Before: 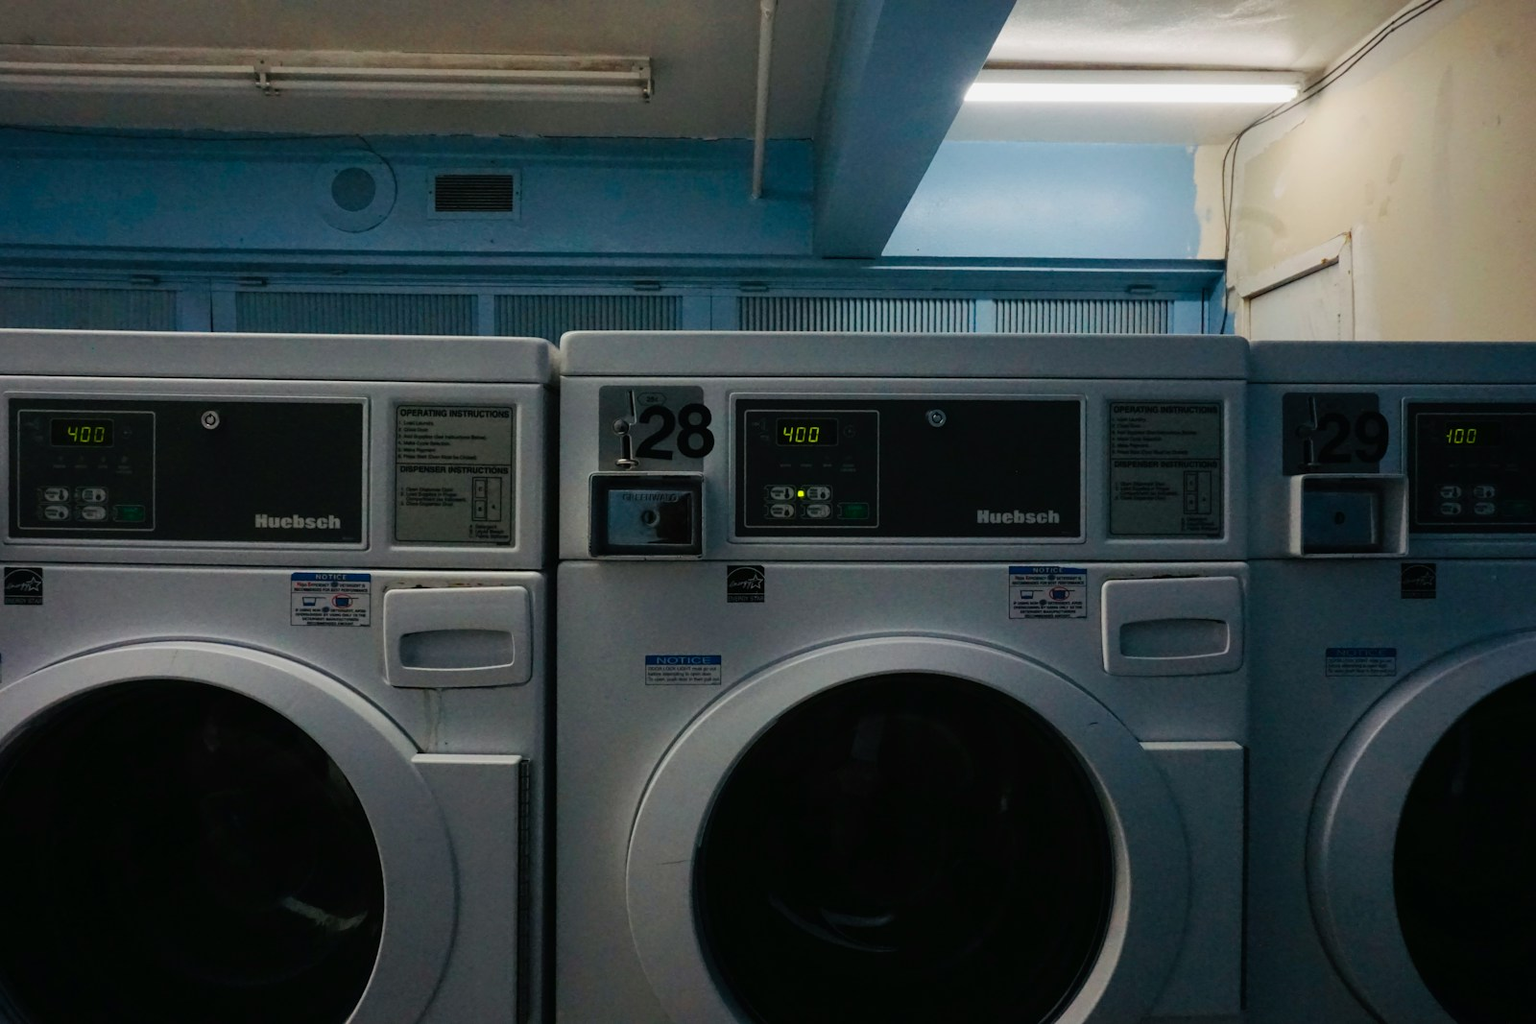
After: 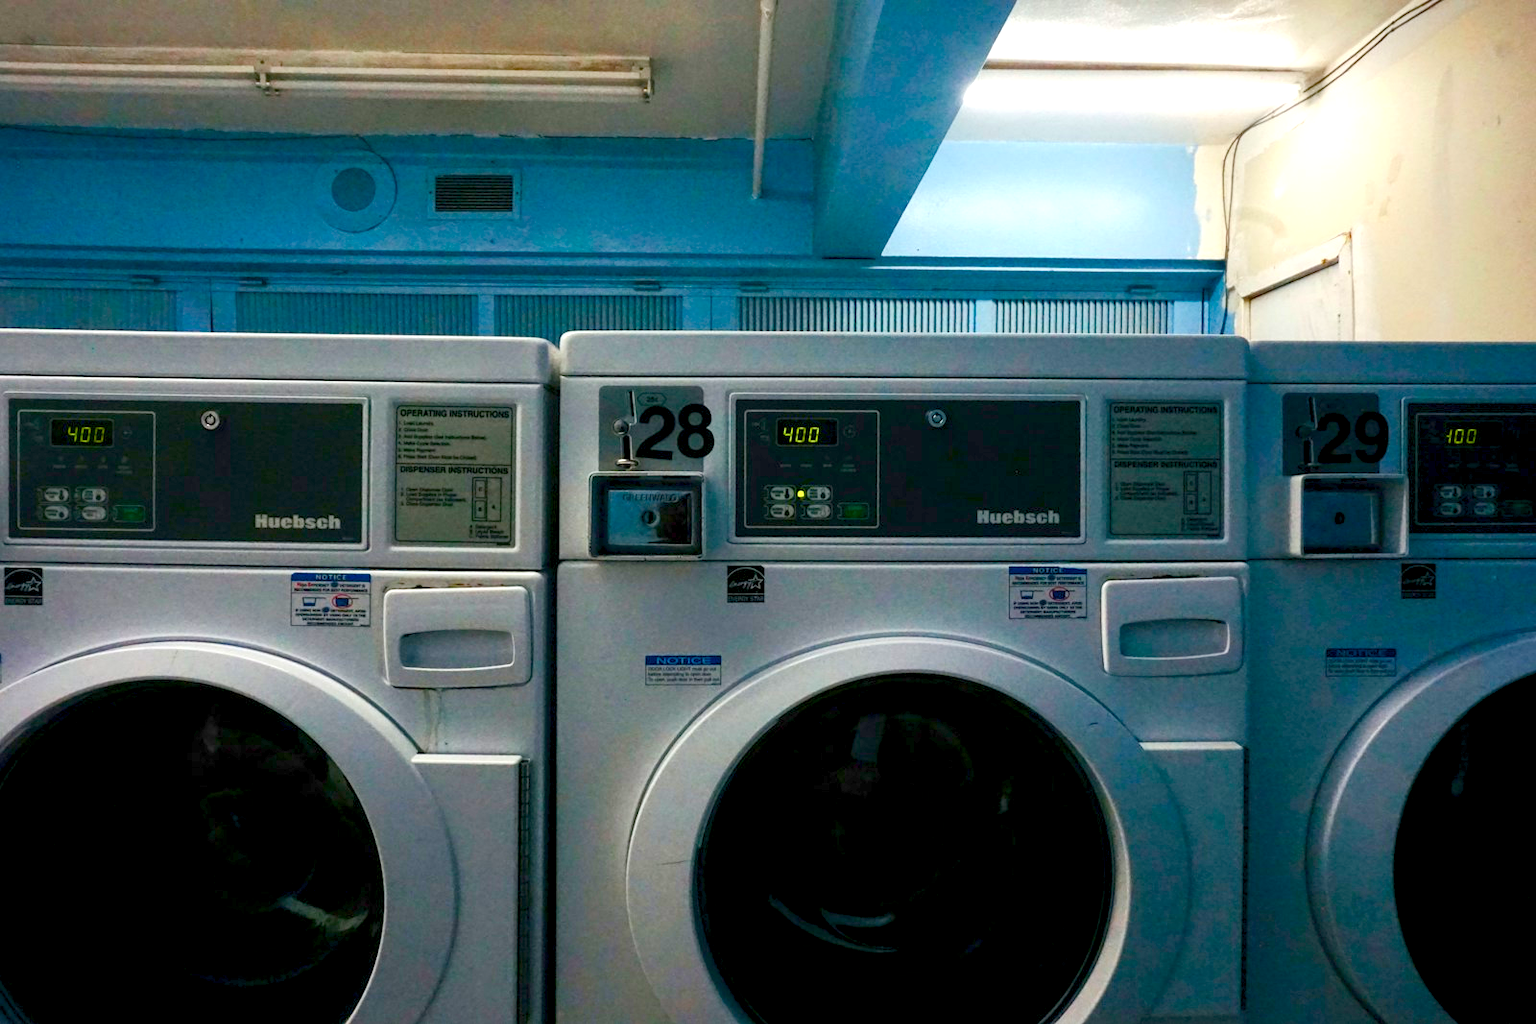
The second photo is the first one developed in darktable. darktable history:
local contrast: highlights 100%, shadows 100%, detail 120%, midtone range 0.2
exposure: black level correction 0, exposure 1.2 EV, compensate highlight preservation false
color balance rgb: global offset › luminance -0.5%, perceptual saturation grading › highlights -17.77%, perceptual saturation grading › mid-tones 33.1%, perceptual saturation grading › shadows 50.52%, perceptual brilliance grading › highlights 10.8%, perceptual brilliance grading › shadows -10.8%, global vibrance 24.22%, contrast -25%
